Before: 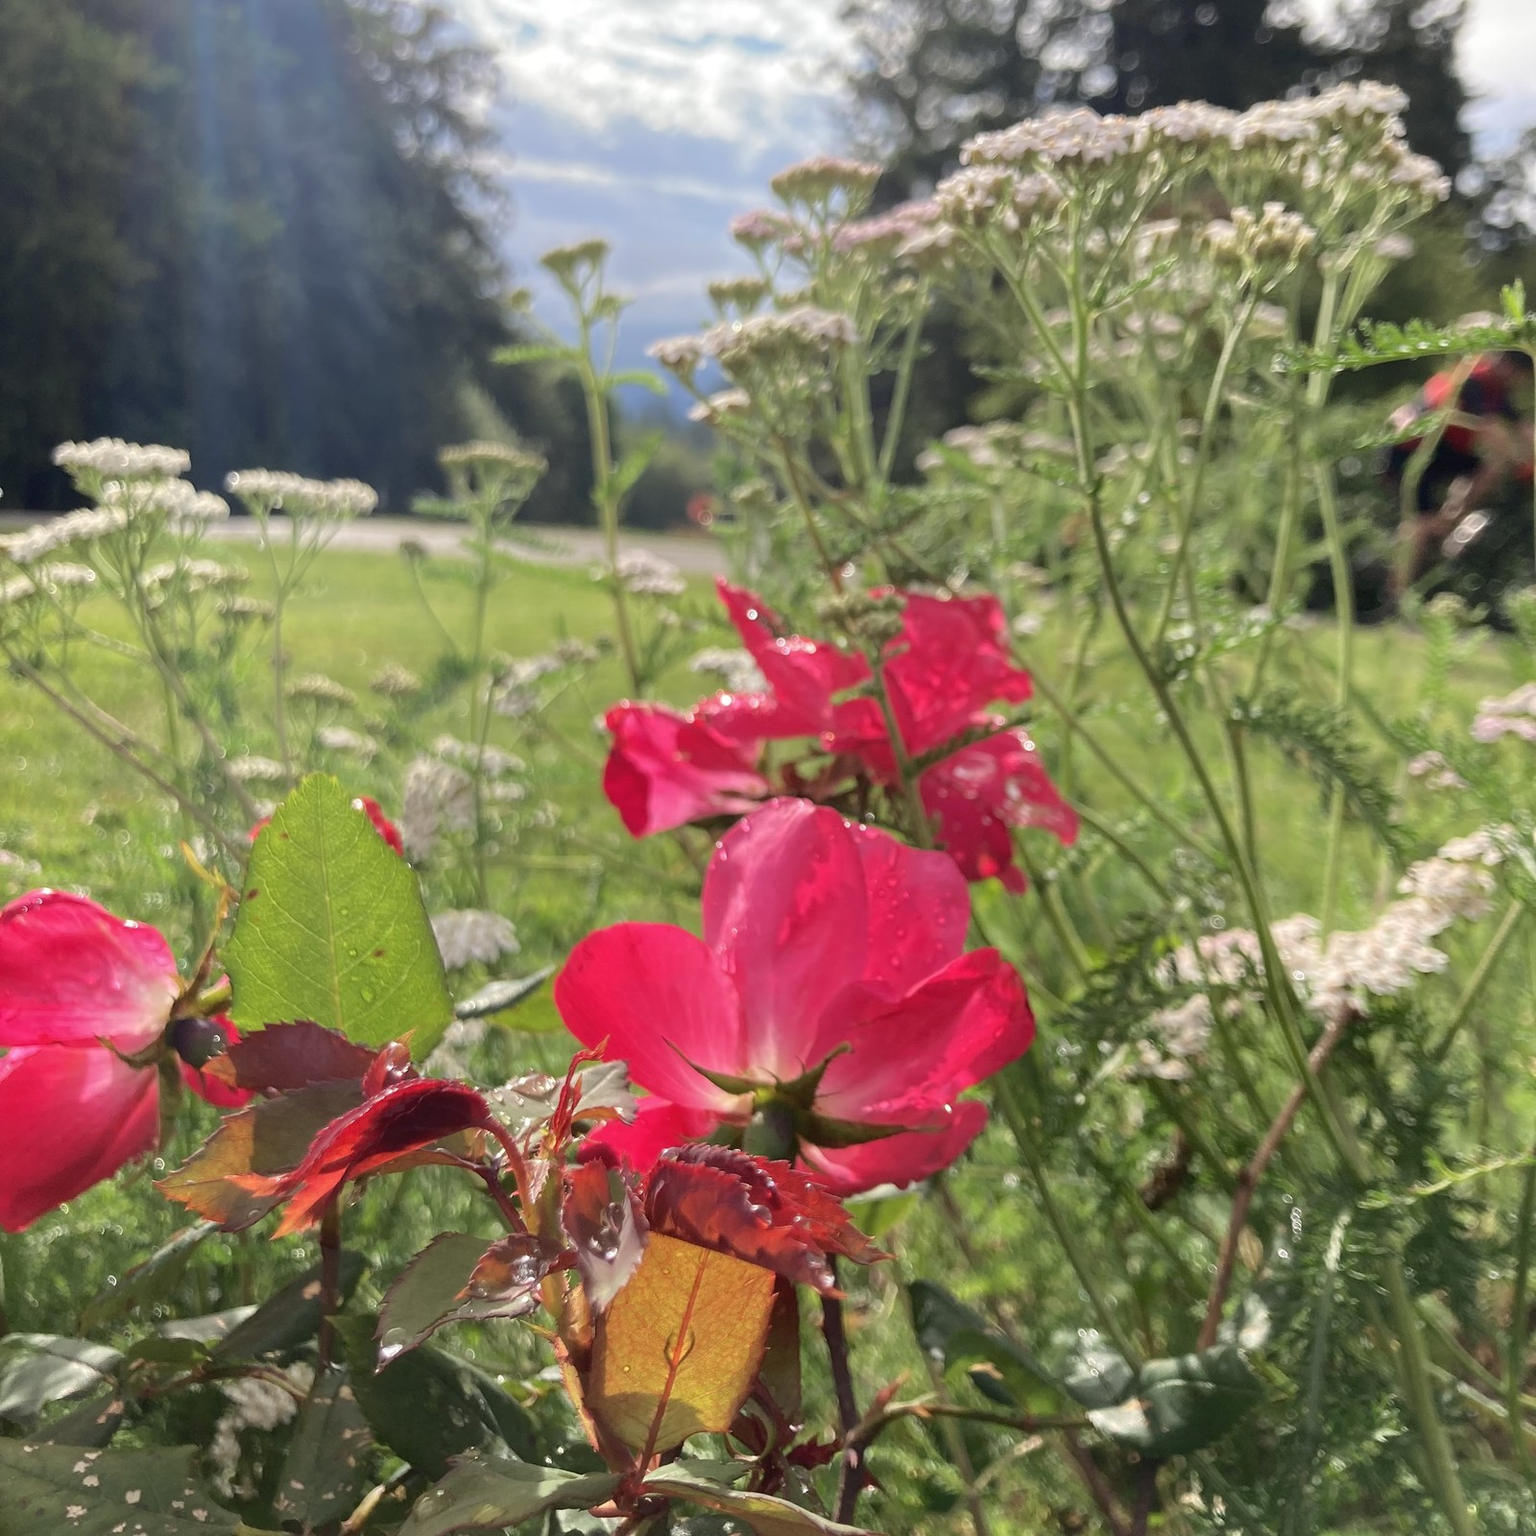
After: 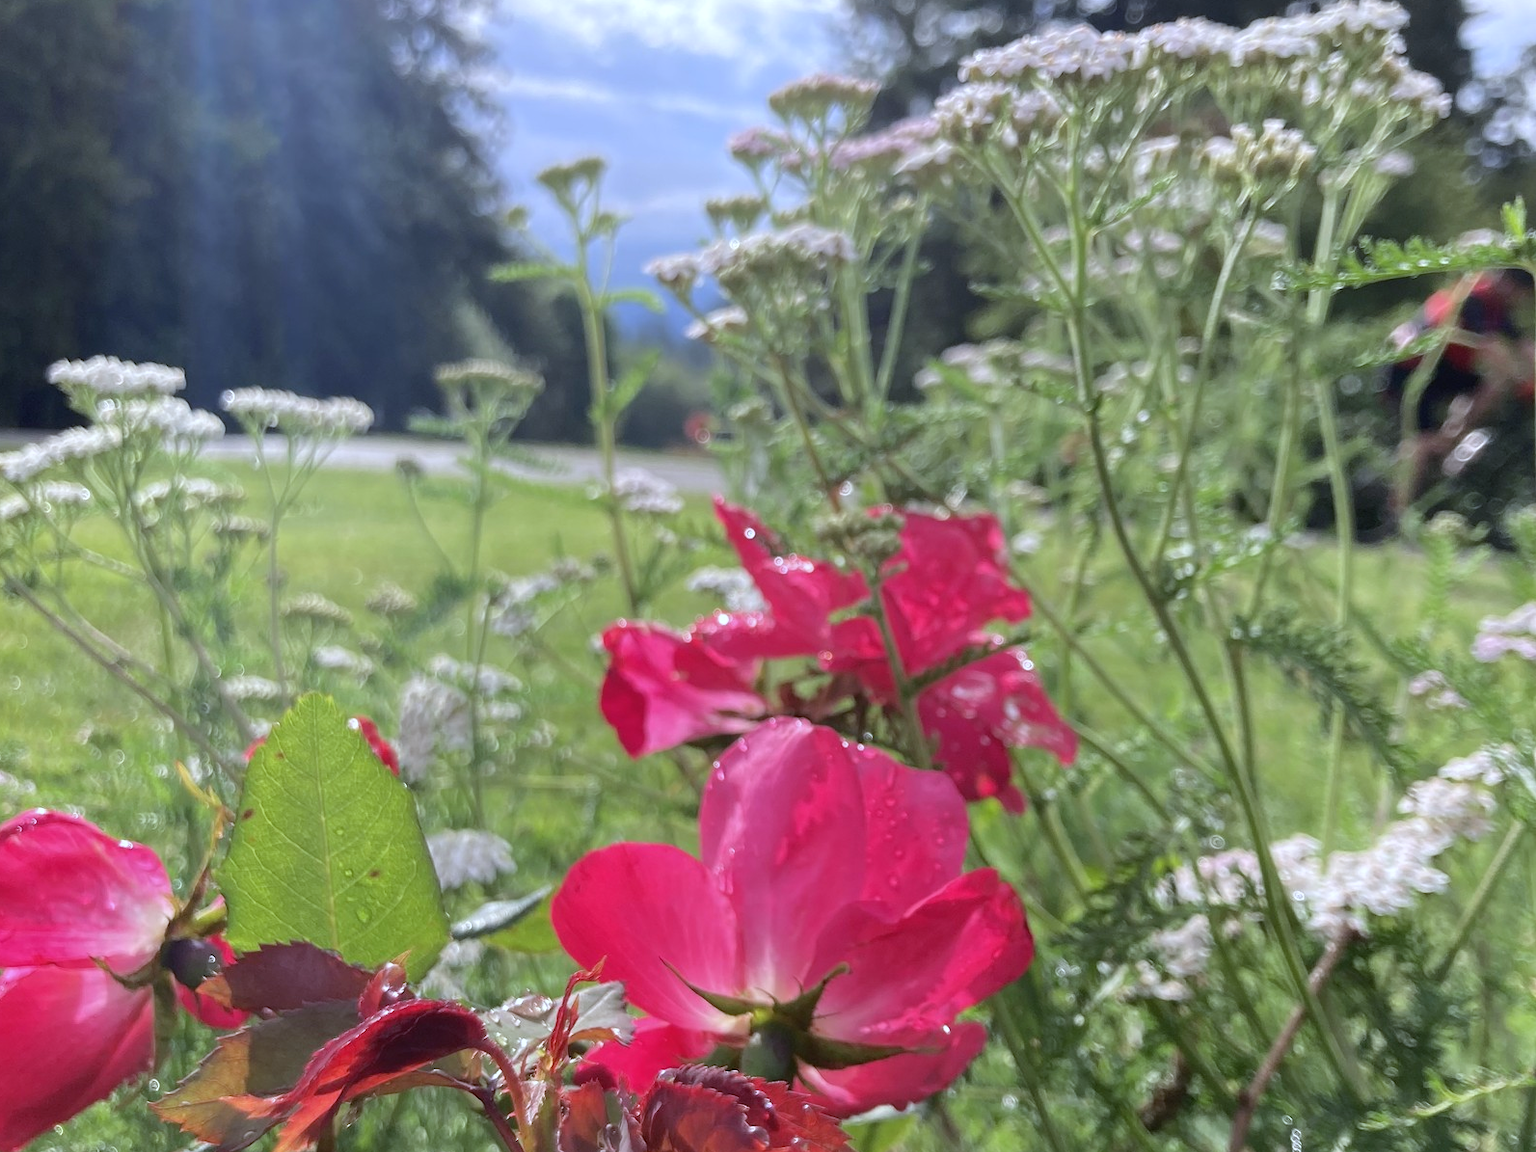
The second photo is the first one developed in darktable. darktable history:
crop: left 0.387%, top 5.469%, bottom 19.809%
white balance: red 0.948, green 1.02, blue 1.176
